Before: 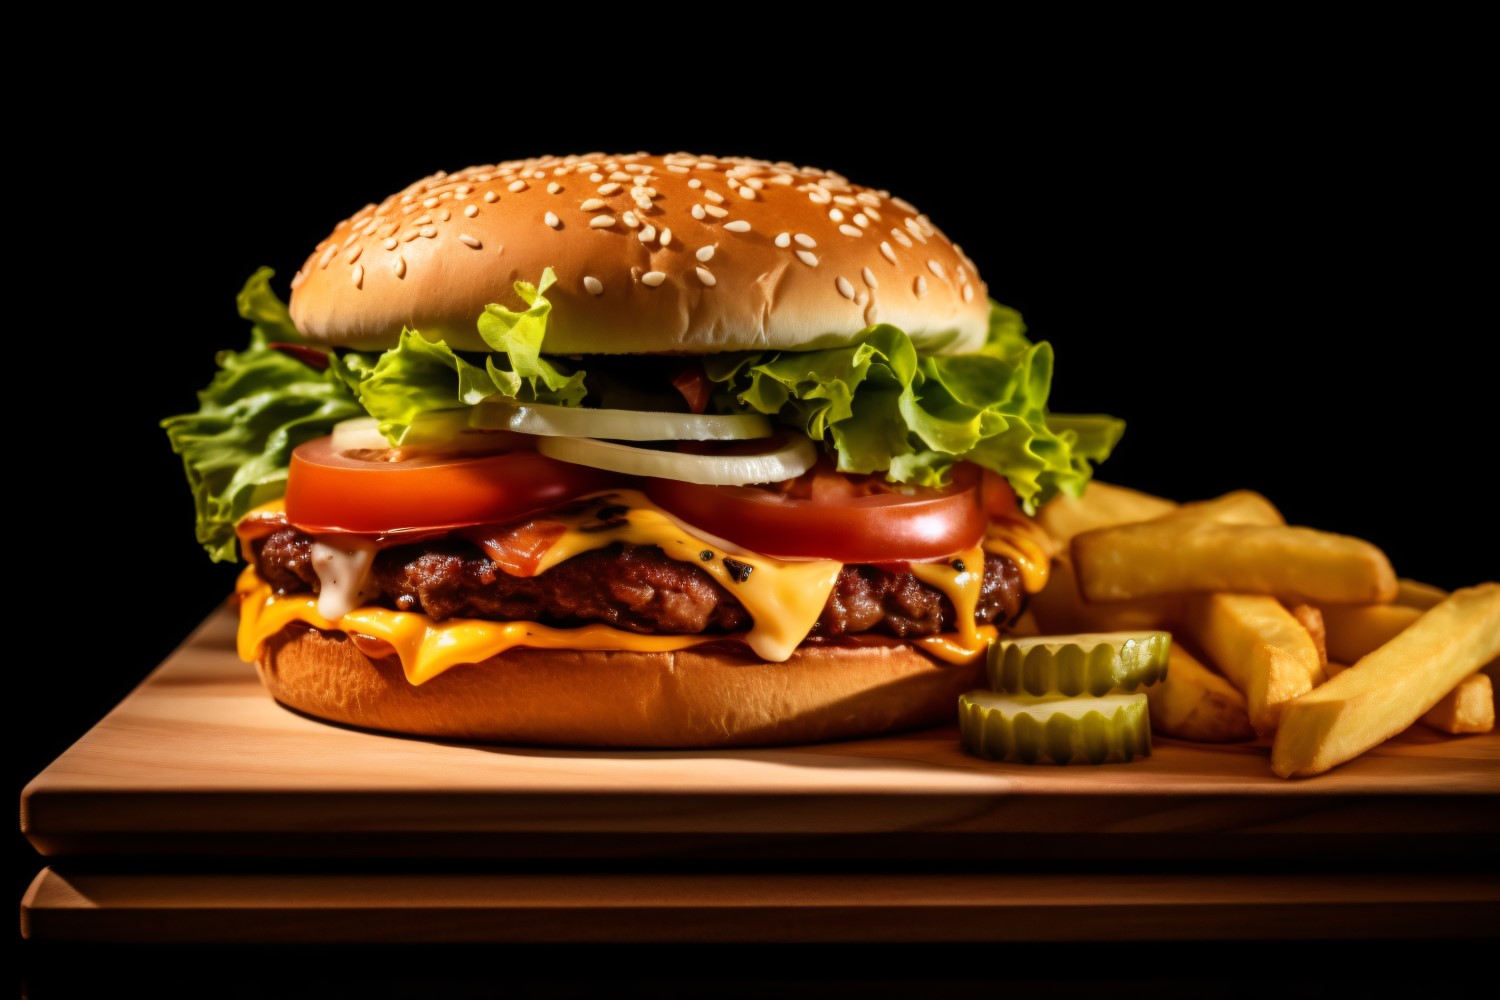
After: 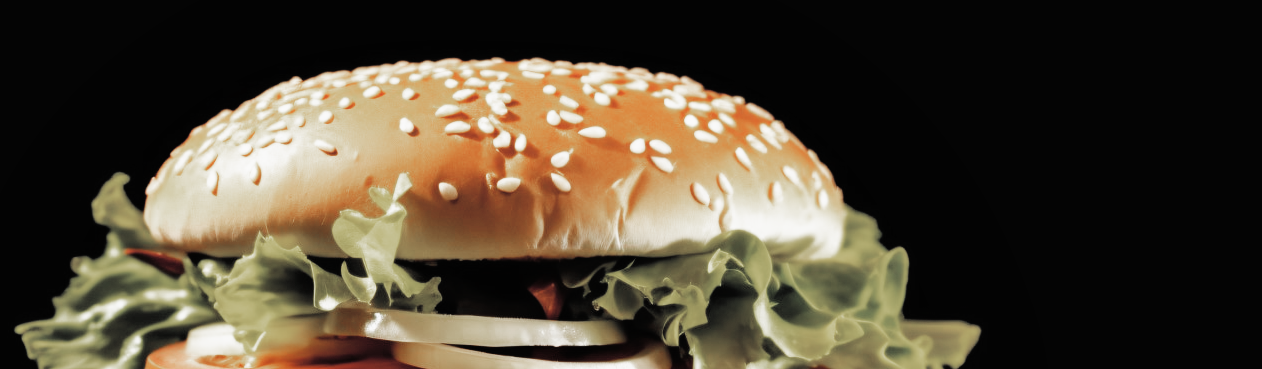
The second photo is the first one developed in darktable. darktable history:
base curve: curves: ch0 [(0, 0) (0.007, 0.004) (0.027, 0.03) (0.046, 0.07) (0.207, 0.54) (0.442, 0.872) (0.673, 0.972) (1, 1)], preserve colors none
crop and rotate: left 9.706%, top 9.433%, right 6.104%, bottom 53.622%
contrast brightness saturation: brightness 0.185, saturation -0.487
tone curve: curves: ch0 [(0, 0) (0.059, 0.027) (0.162, 0.125) (0.304, 0.279) (0.547, 0.532) (0.828, 0.815) (1, 0.983)]; ch1 [(0, 0) (0.23, 0.166) (0.34, 0.298) (0.371, 0.334) (0.435, 0.413) (0.477, 0.469) (0.499, 0.498) (0.529, 0.544) (0.559, 0.587) (0.743, 0.798) (1, 1)]; ch2 [(0, 0) (0.431, 0.414) (0.498, 0.503) (0.524, 0.531) (0.568, 0.567) (0.6, 0.597) (0.643, 0.631) (0.74, 0.721) (1, 1)], color space Lab, linked channels, preserve colors none
shadows and highlights: soften with gaussian
tone equalizer: on, module defaults
color zones: curves: ch0 [(0, 0.48) (0.209, 0.398) (0.305, 0.332) (0.429, 0.493) (0.571, 0.5) (0.714, 0.5) (0.857, 0.5) (1, 0.48)]; ch1 [(0, 0.736) (0.143, 0.625) (0.225, 0.371) (0.429, 0.256) (0.571, 0.241) (0.714, 0.213) (0.857, 0.48) (1, 0.736)]; ch2 [(0, 0.448) (0.143, 0.498) (0.286, 0.5) (0.429, 0.5) (0.571, 0.5) (0.714, 0.5) (0.857, 0.5) (1, 0.448)]
